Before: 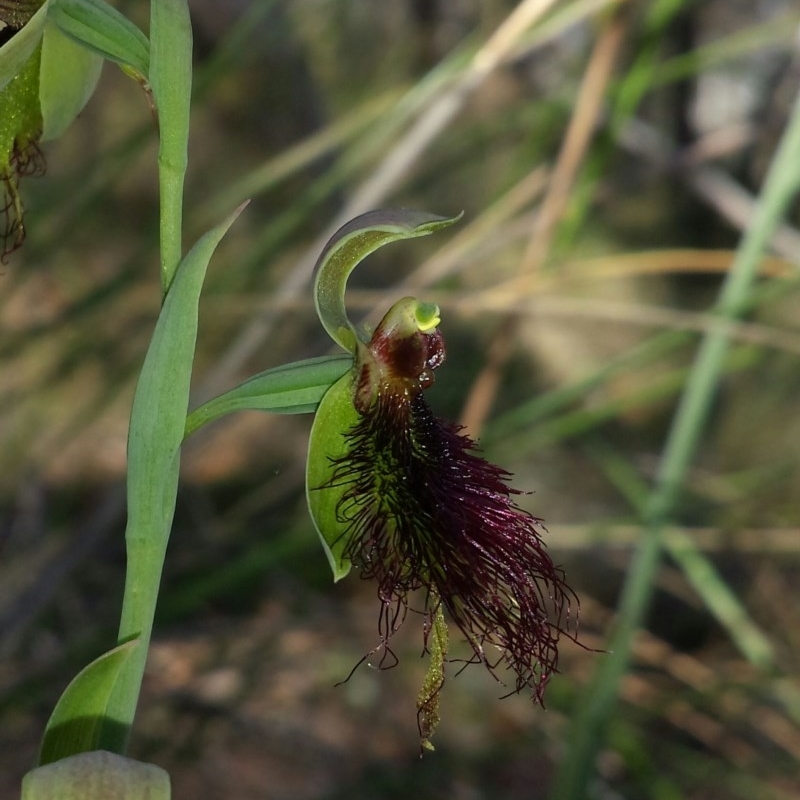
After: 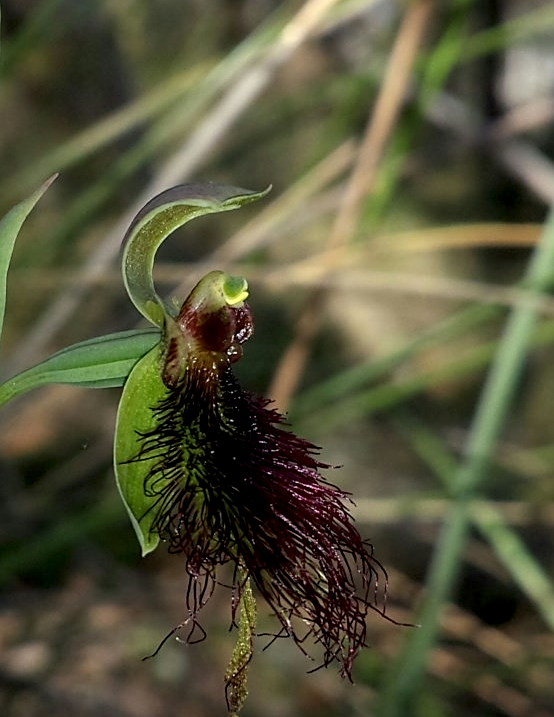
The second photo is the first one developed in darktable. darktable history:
exposure: black level correction 0.001, compensate highlight preservation false
local contrast: highlights 25%, shadows 73%, midtone range 0.746
sharpen: on, module defaults
crop and rotate: left 24.014%, top 3.266%, right 6.703%, bottom 6.996%
